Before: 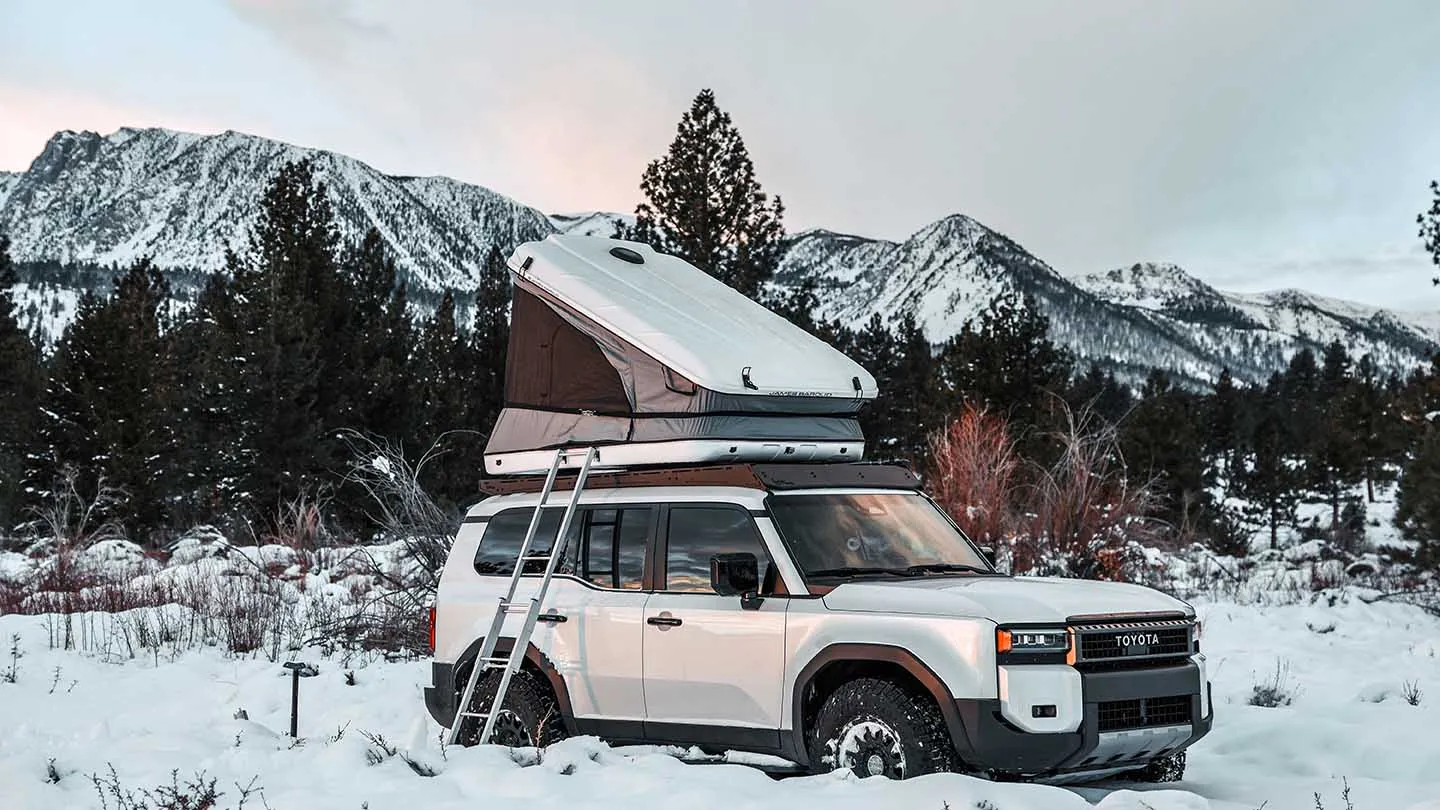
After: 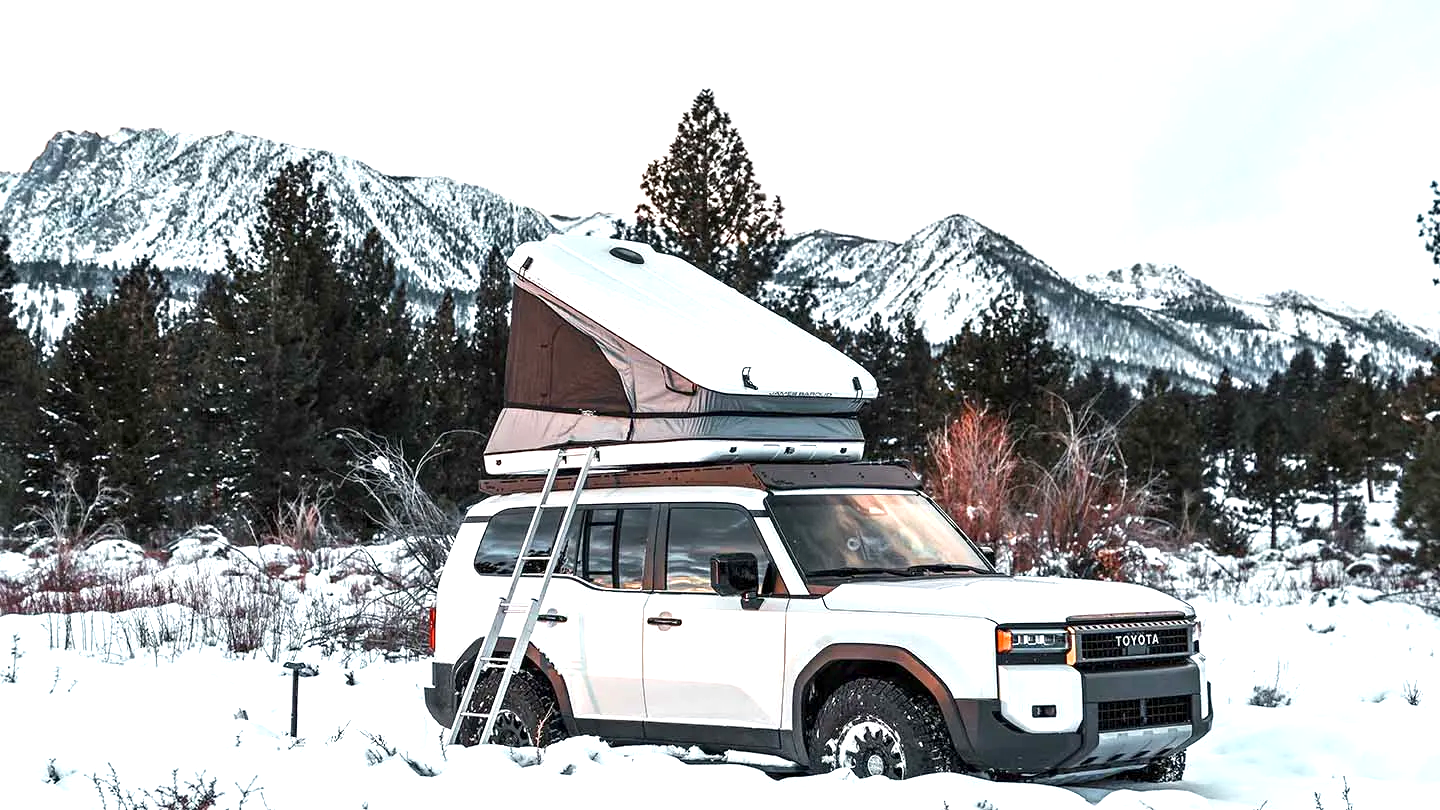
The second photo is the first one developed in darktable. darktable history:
exposure: black level correction 0.001, exposure 0.967 EV, compensate highlight preservation false
